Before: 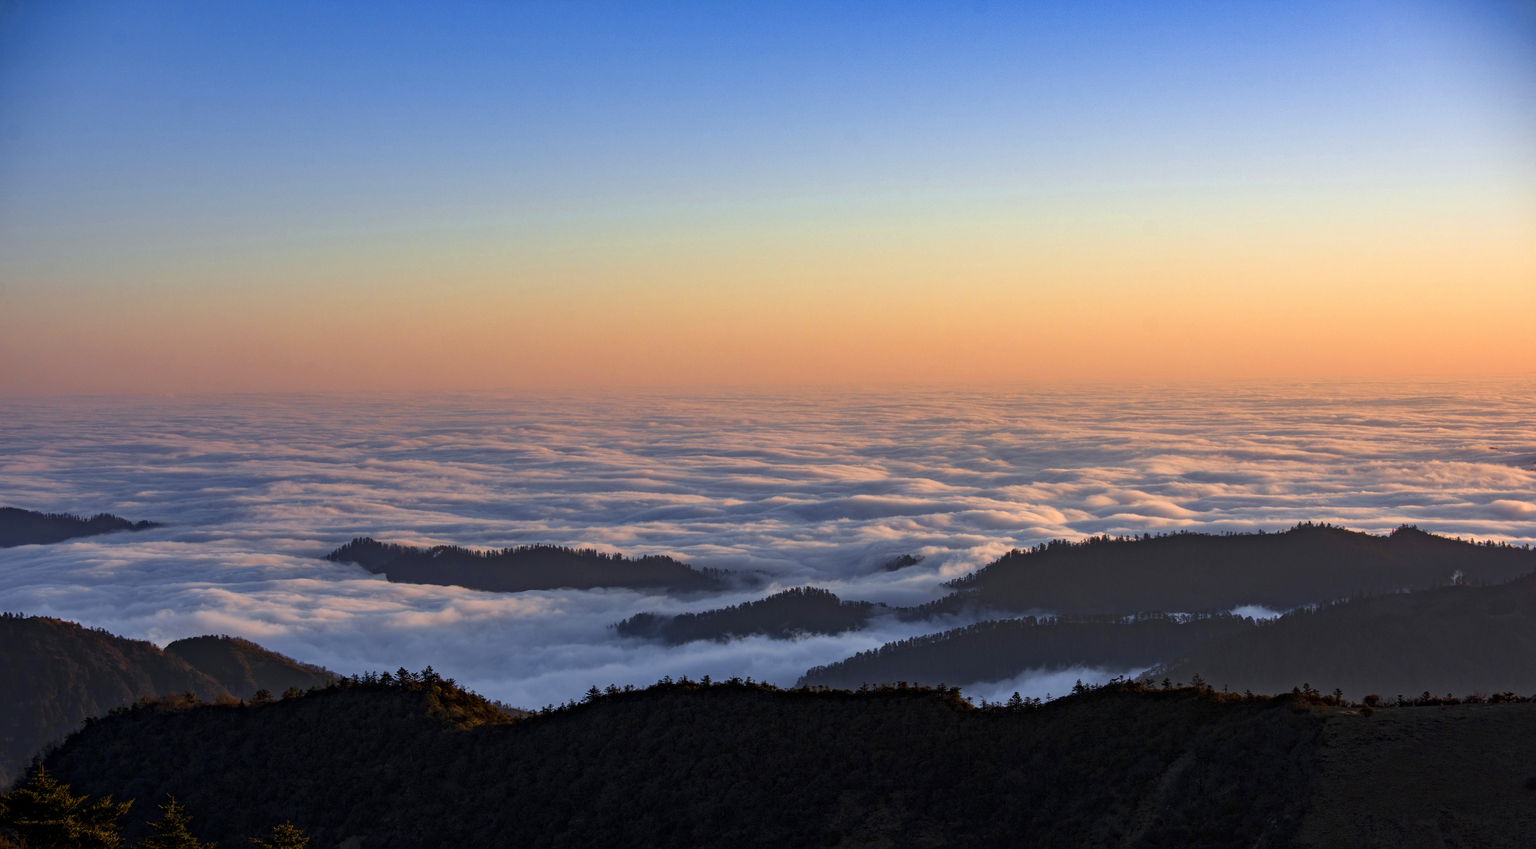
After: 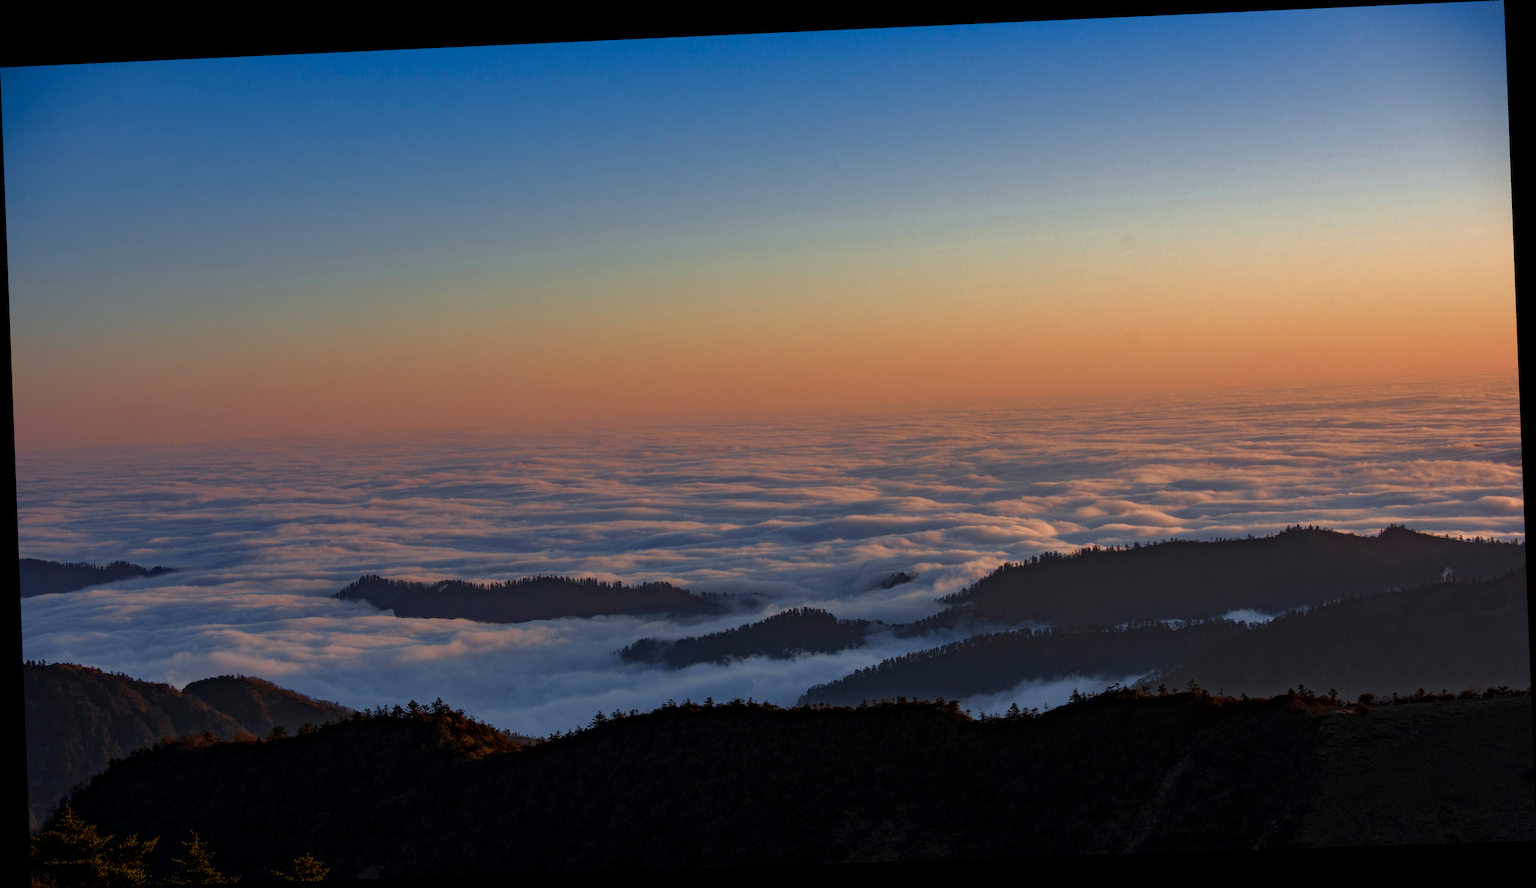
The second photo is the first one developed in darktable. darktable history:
rotate and perspective: rotation -2.22°, lens shift (horizontal) -0.022, automatic cropping off
bloom: size 3%, threshold 100%, strength 0%
base curve: curves: ch0 [(0, 0) (0.826, 0.587) (1, 1)]
